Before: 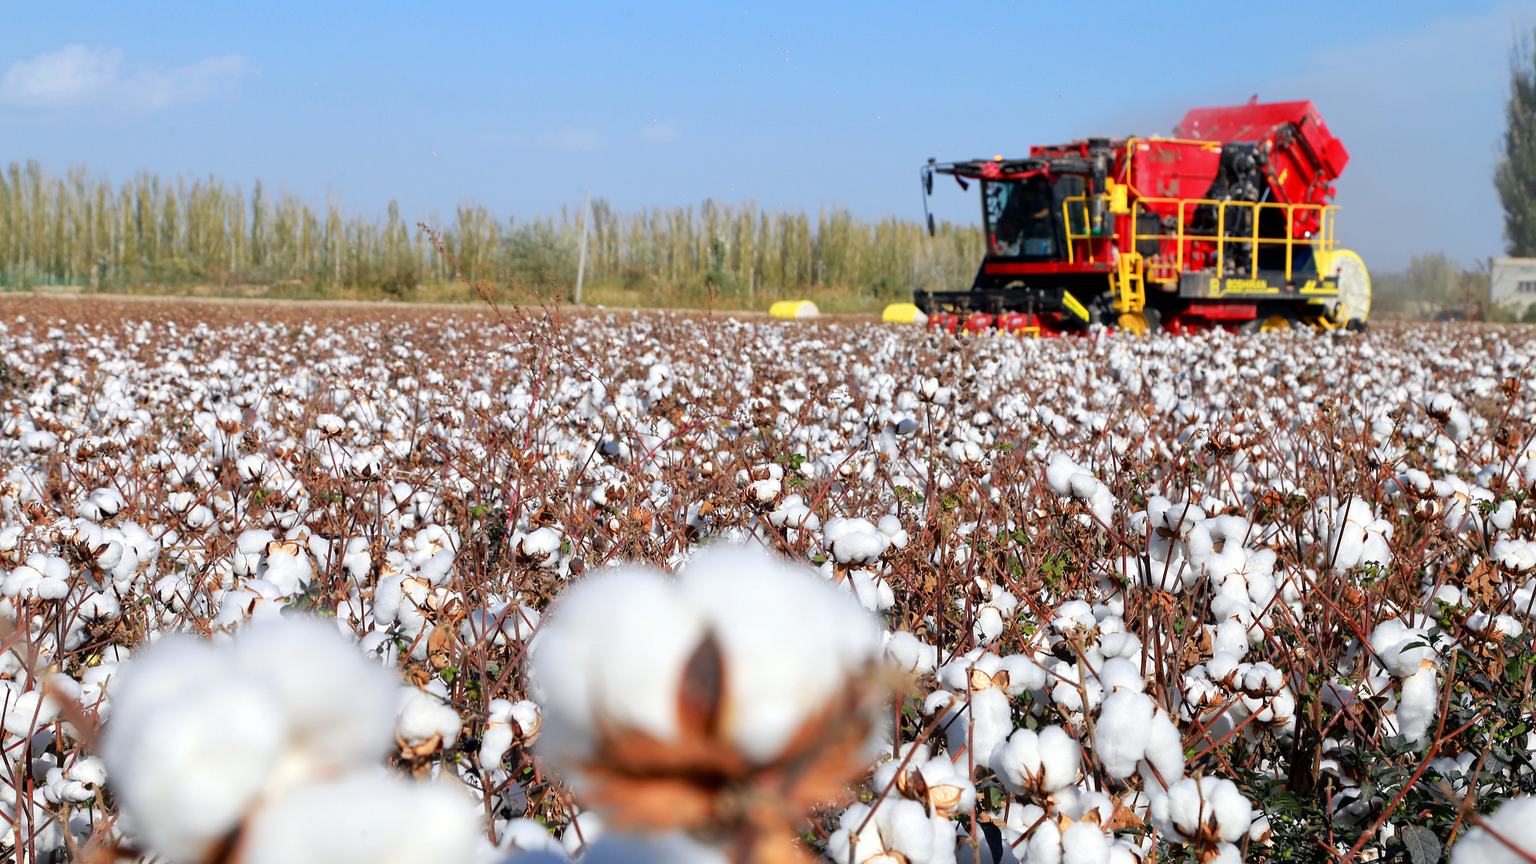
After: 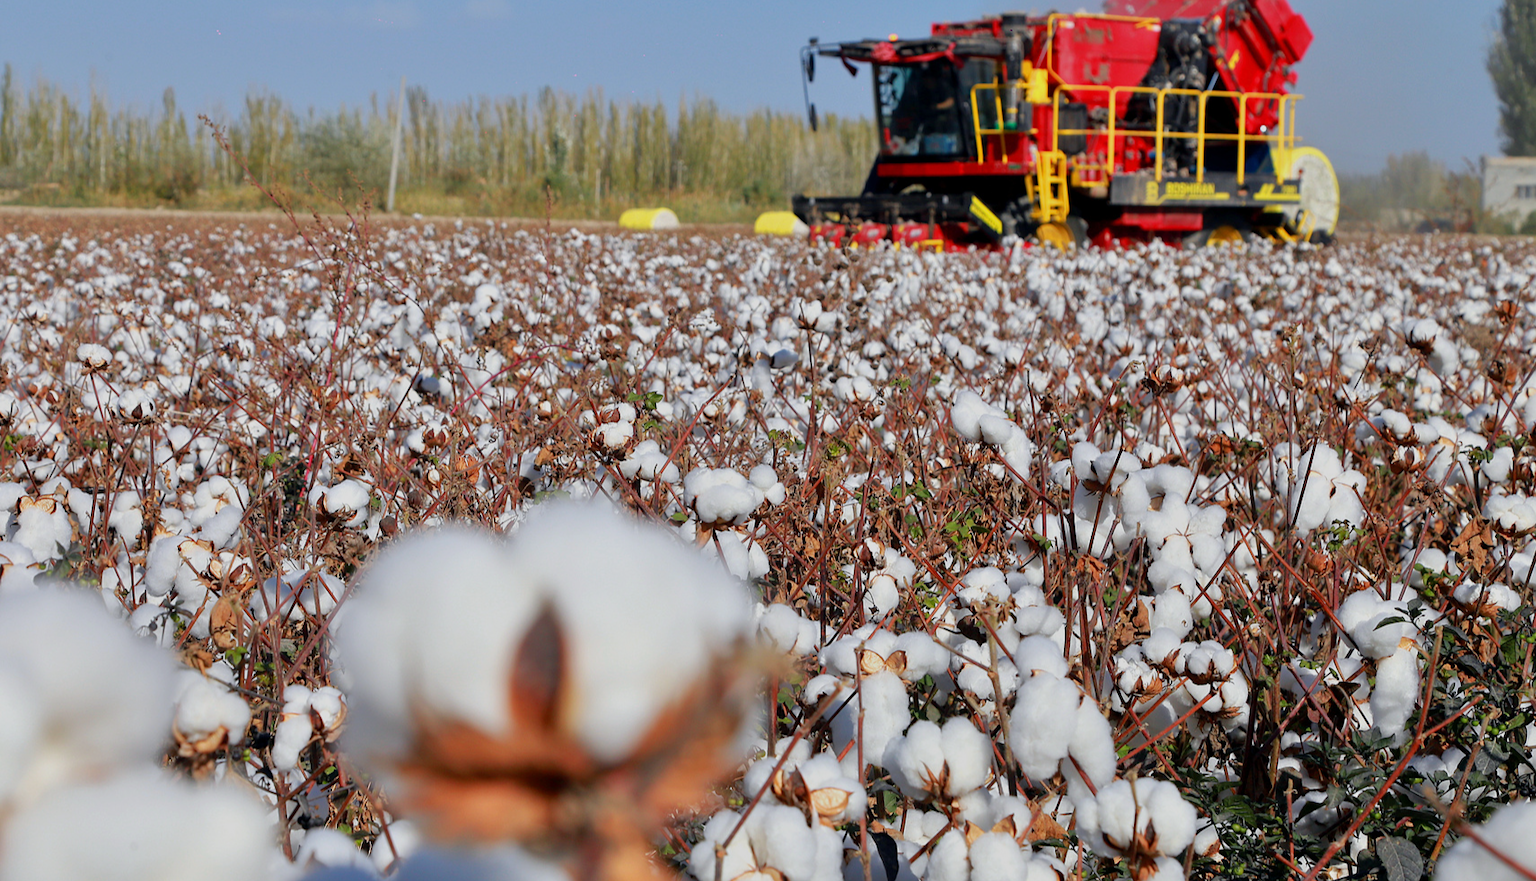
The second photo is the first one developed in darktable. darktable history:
tone equalizer: -8 EV -0.002 EV, -7 EV 0.005 EV, -6 EV -0.044 EV, -5 EV 0.012 EV, -4 EV -0.021 EV, -3 EV 0.033 EV, -2 EV -0.071 EV, -1 EV -0.277 EV, +0 EV -0.568 EV
crop: left 16.411%, top 14.715%
